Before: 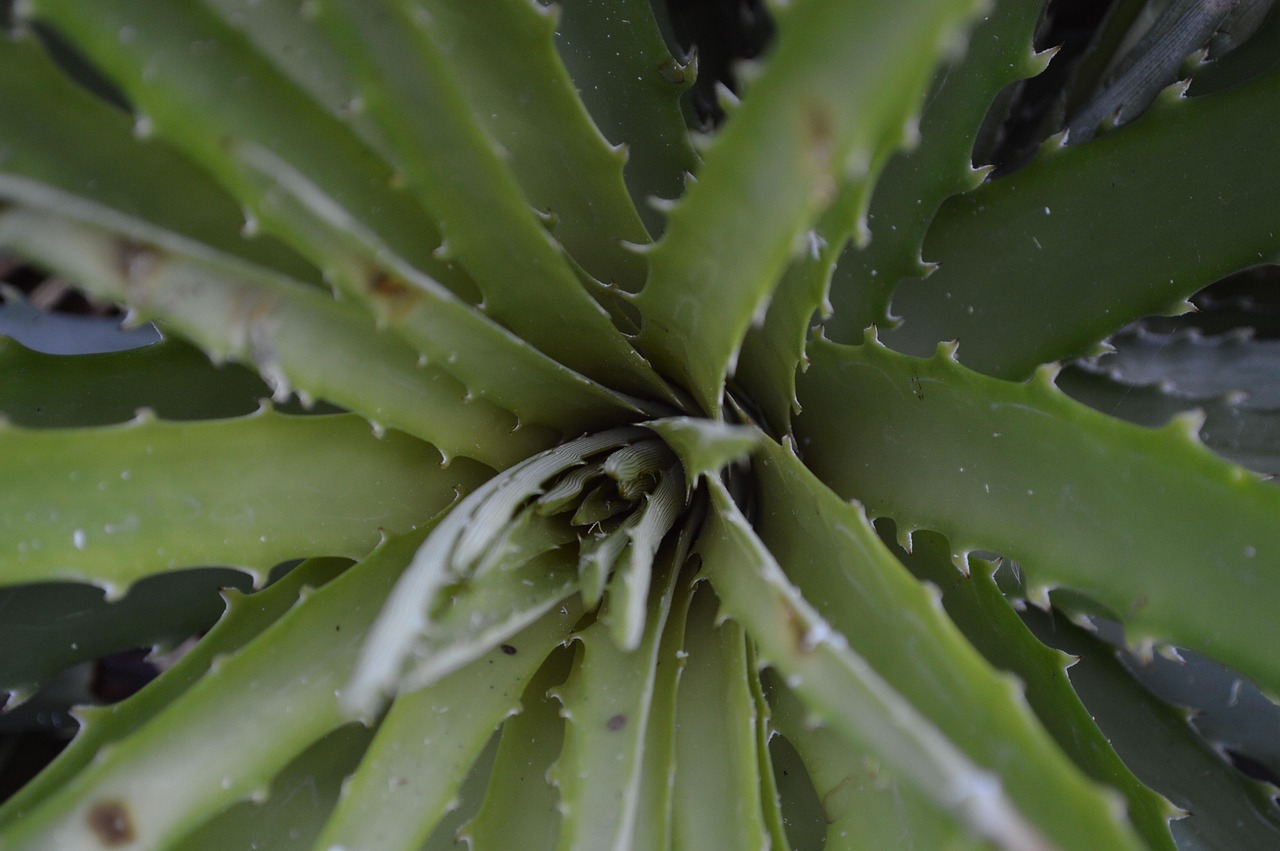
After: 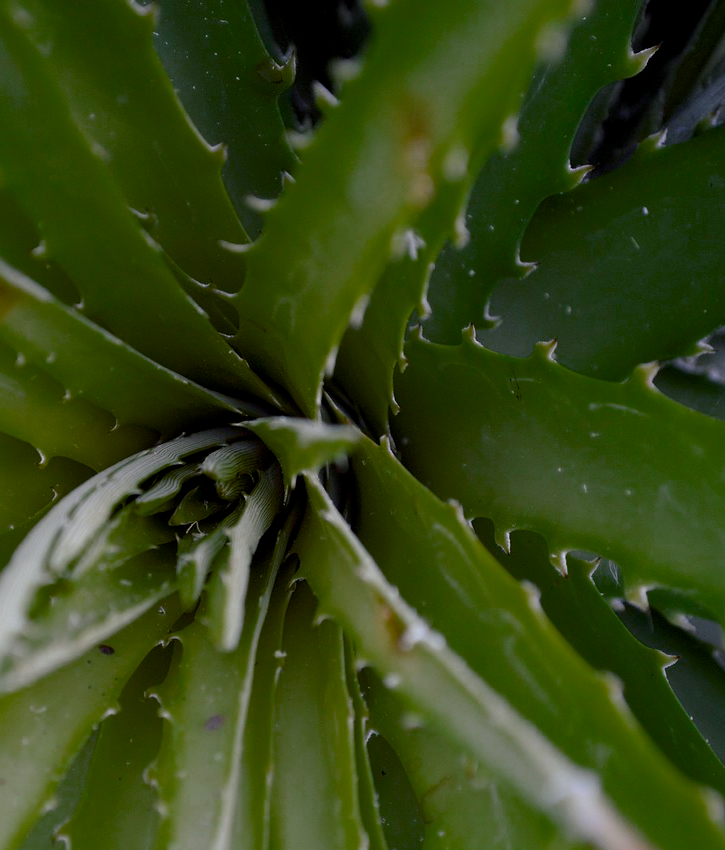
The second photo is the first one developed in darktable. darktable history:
bloom: size 3%, threshold 100%, strength 0%
color balance rgb: shadows lift › chroma 3%, shadows lift › hue 240.84°, highlights gain › chroma 3%, highlights gain › hue 73.2°, global offset › luminance -0.5%, perceptual saturation grading › global saturation 20%, perceptual saturation grading › highlights -25%, perceptual saturation grading › shadows 50%, global vibrance 25.26%
color zones: curves: ch0 [(0, 0.48) (0.209, 0.398) (0.305, 0.332) (0.429, 0.493) (0.571, 0.5) (0.714, 0.5) (0.857, 0.5) (1, 0.48)]; ch1 [(0, 0.633) (0.143, 0.586) (0.286, 0.489) (0.429, 0.448) (0.571, 0.31) (0.714, 0.335) (0.857, 0.492) (1, 0.633)]; ch2 [(0, 0.448) (0.143, 0.498) (0.286, 0.5) (0.429, 0.5) (0.571, 0.5) (0.714, 0.5) (0.857, 0.5) (1, 0.448)]
crop: left 31.458%, top 0%, right 11.876%
